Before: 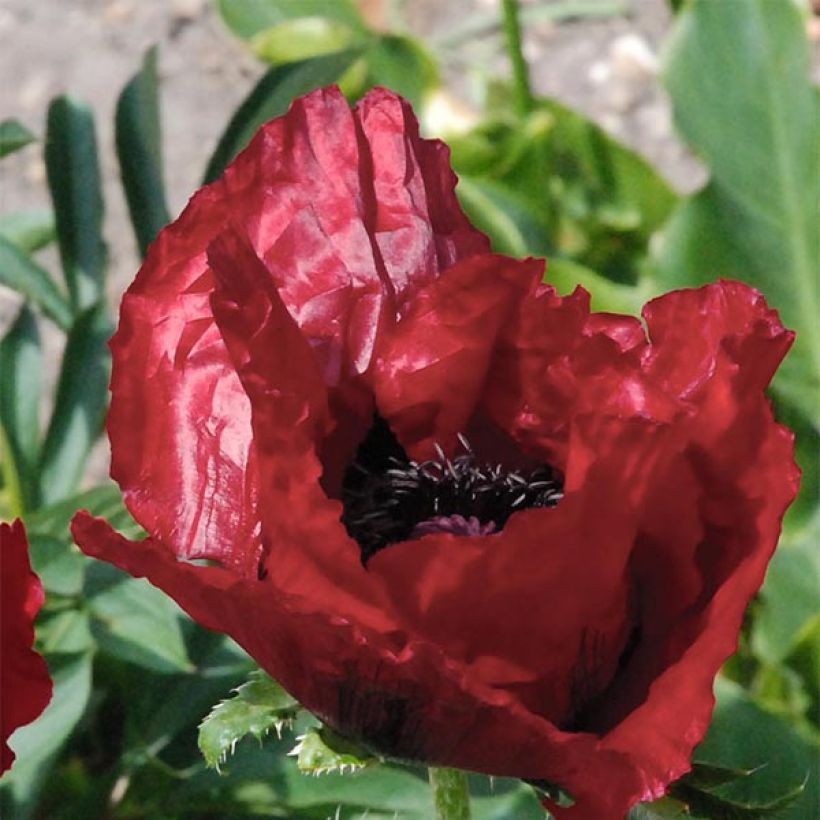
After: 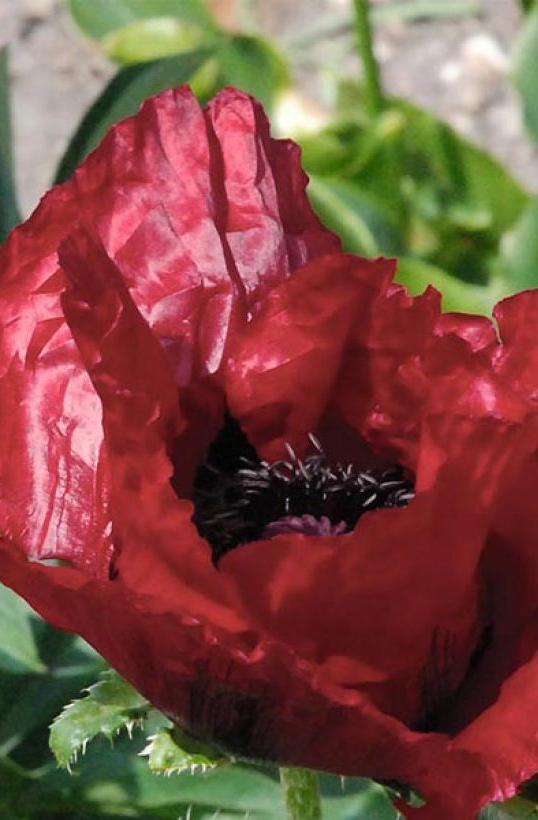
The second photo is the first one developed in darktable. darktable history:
crop and rotate: left 18.214%, right 16.071%
